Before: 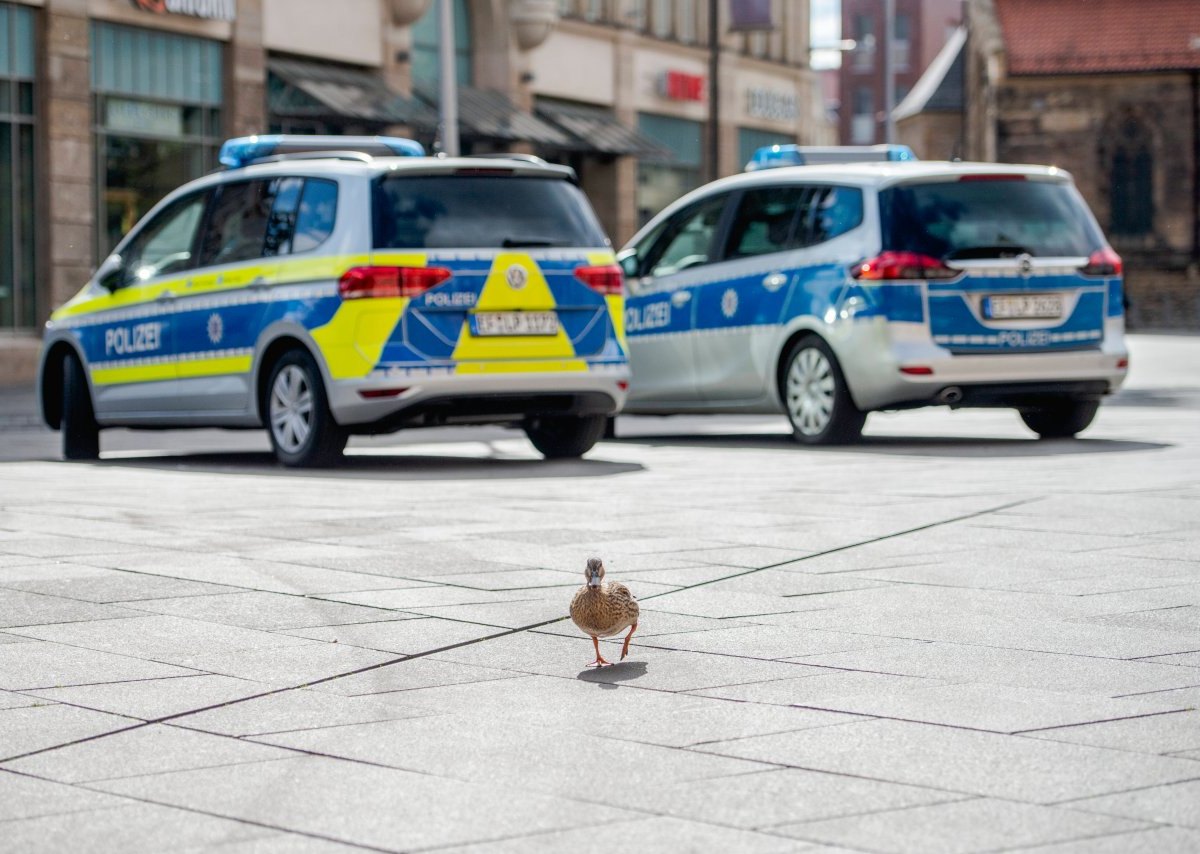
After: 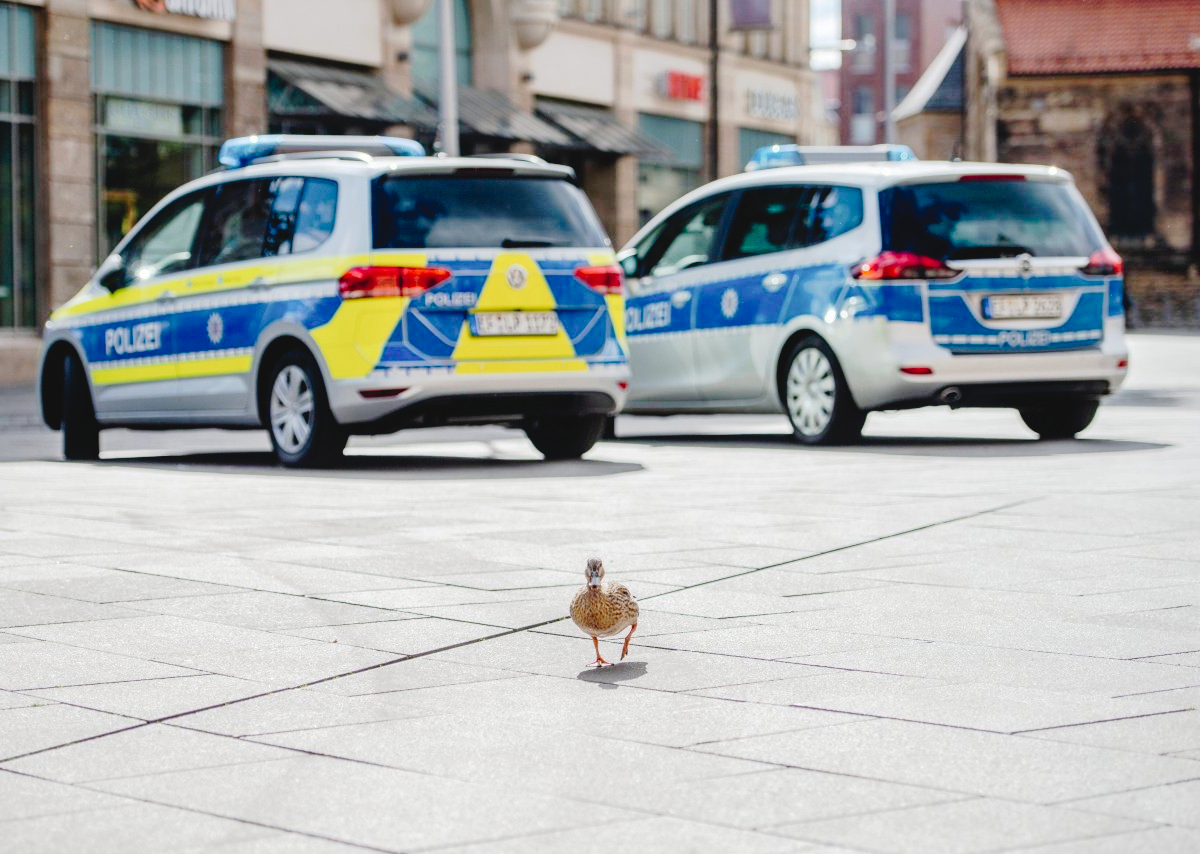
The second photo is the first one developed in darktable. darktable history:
tone curve: curves: ch0 [(0, 0) (0.003, 0.051) (0.011, 0.052) (0.025, 0.055) (0.044, 0.062) (0.069, 0.068) (0.1, 0.077) (0.136, 0.098) (0.177, 0.145) (0.224, 0.223) (0.277, 0.314) (0.335, 0.43) (0.399, 0.518) (0.468, 0.591) (0.543, 0.656) (0.623, 0.726) (0.709, 0.809) (0.801, 0.857) (0.898, 0.918) (1, 1)], preserve colors none
